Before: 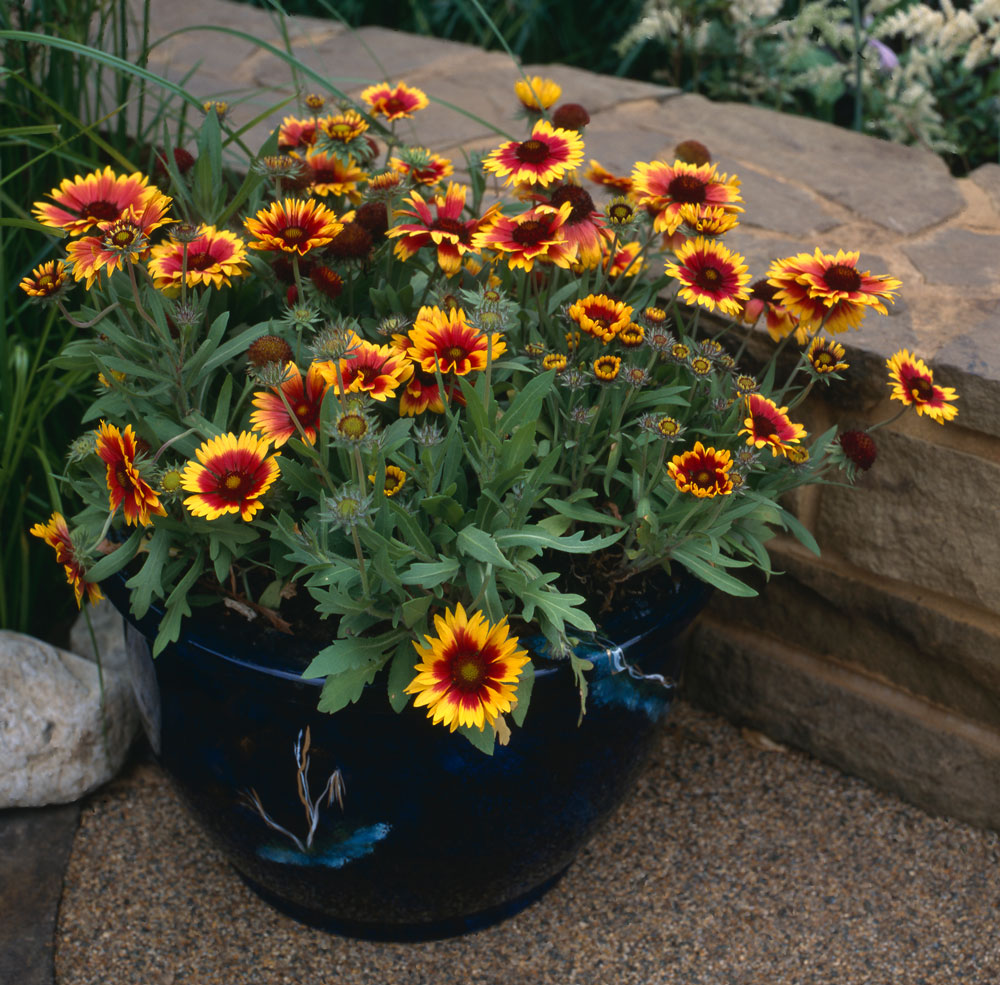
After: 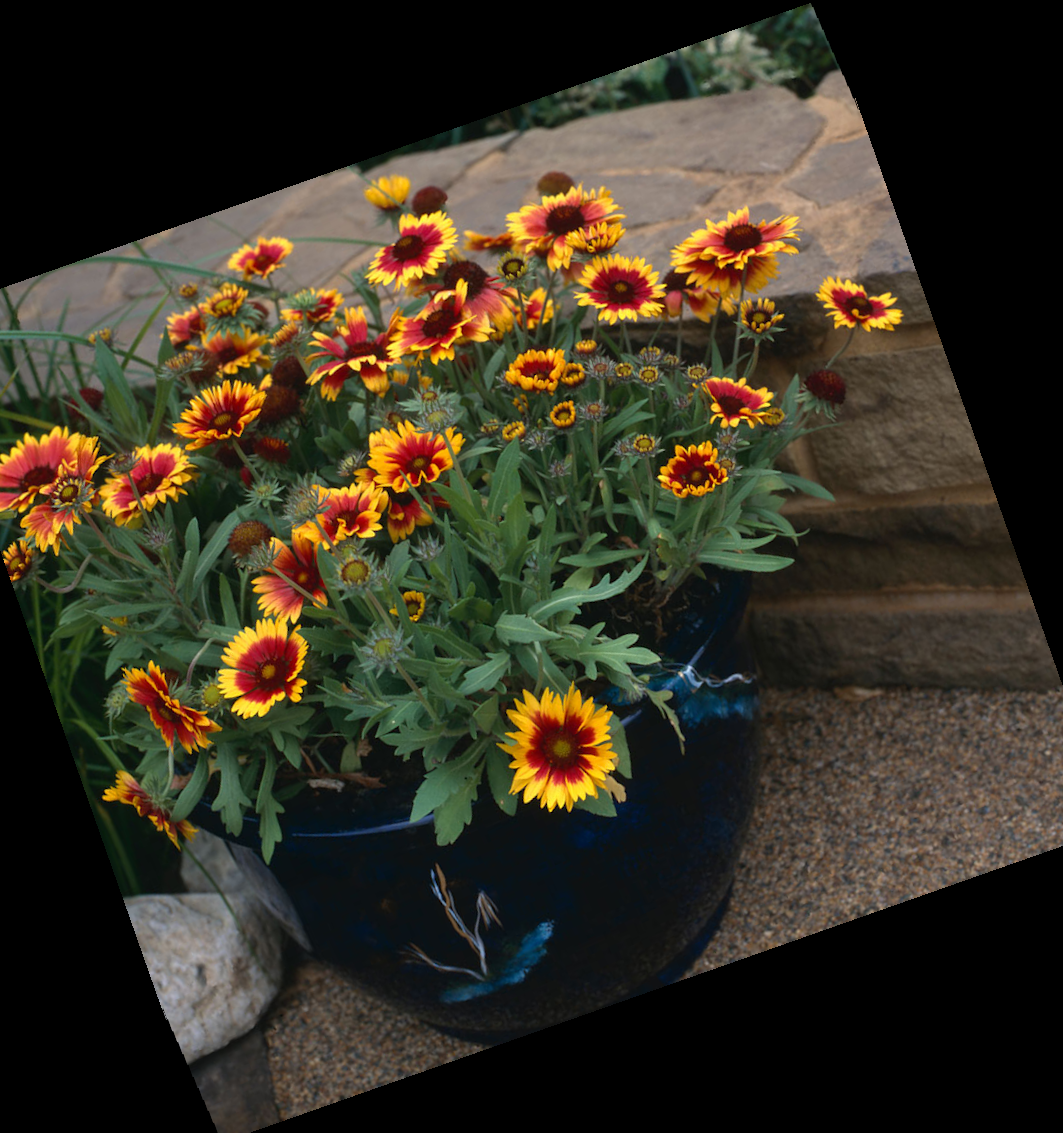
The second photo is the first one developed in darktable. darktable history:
crop and rotate: angle 19.43°, left 6.812%, right 4.125%, bottom 1.087%
rotate and perspective: rotation -4.57°, crop left 0.054, crop right 0.944, crop top 0.087, crop bottom 0.914
